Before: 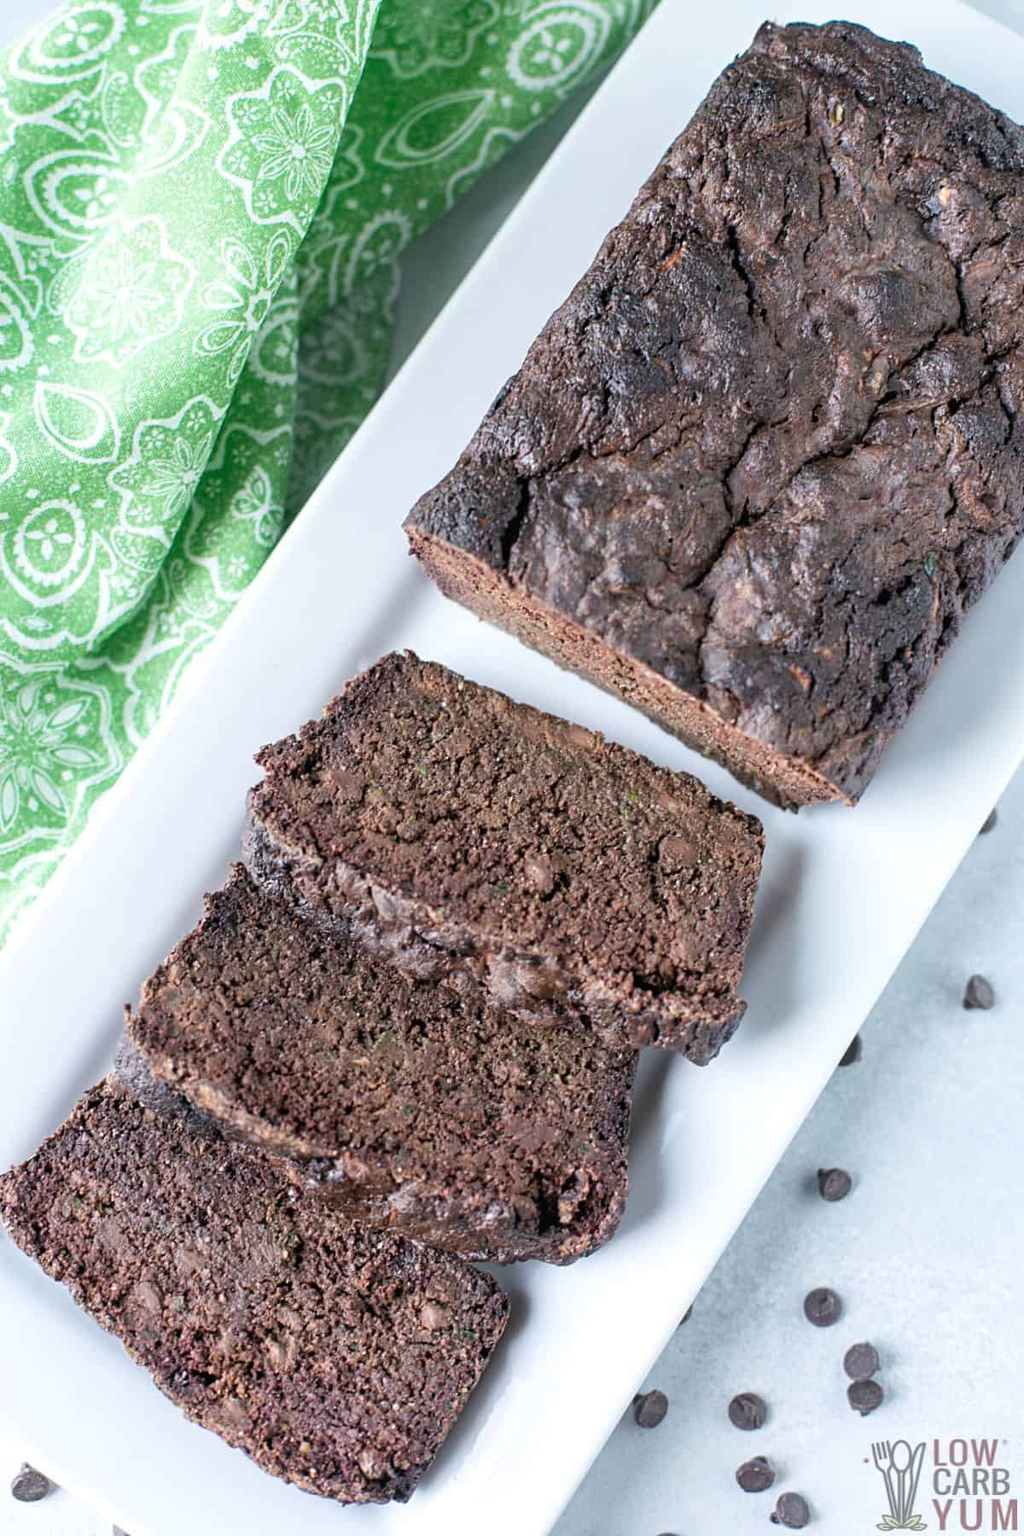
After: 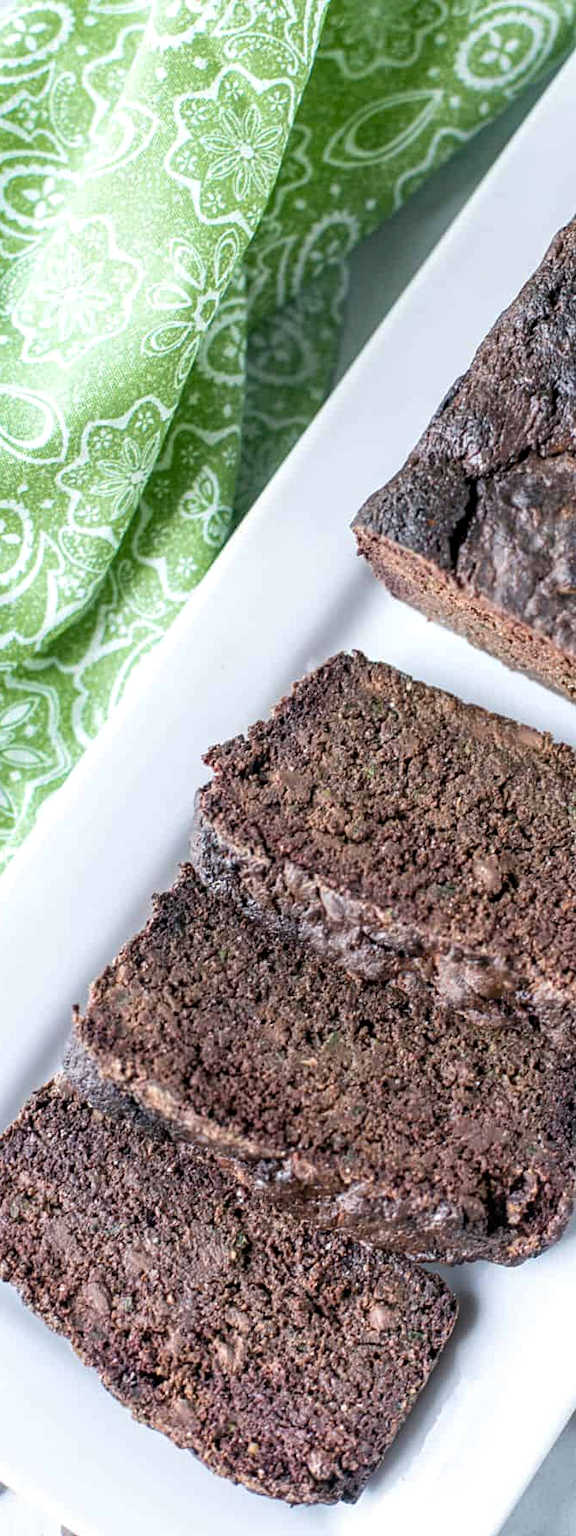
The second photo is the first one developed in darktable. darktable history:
local contrast: on, module defaults
crop: left 5.114%, right 38.589%
base curve: curves: ch0 [(0, 0) (0.297, 0.298) (1, 1)], preserve colors none
color zones: curves: ch2 [(0, 0.5) (0.143, 0.5) (0.286, 0.489) (0.415, 0.421) (0.571, 0.5) (0.714, 0.5) (0.857, 0.5) (1, 0.5)]
